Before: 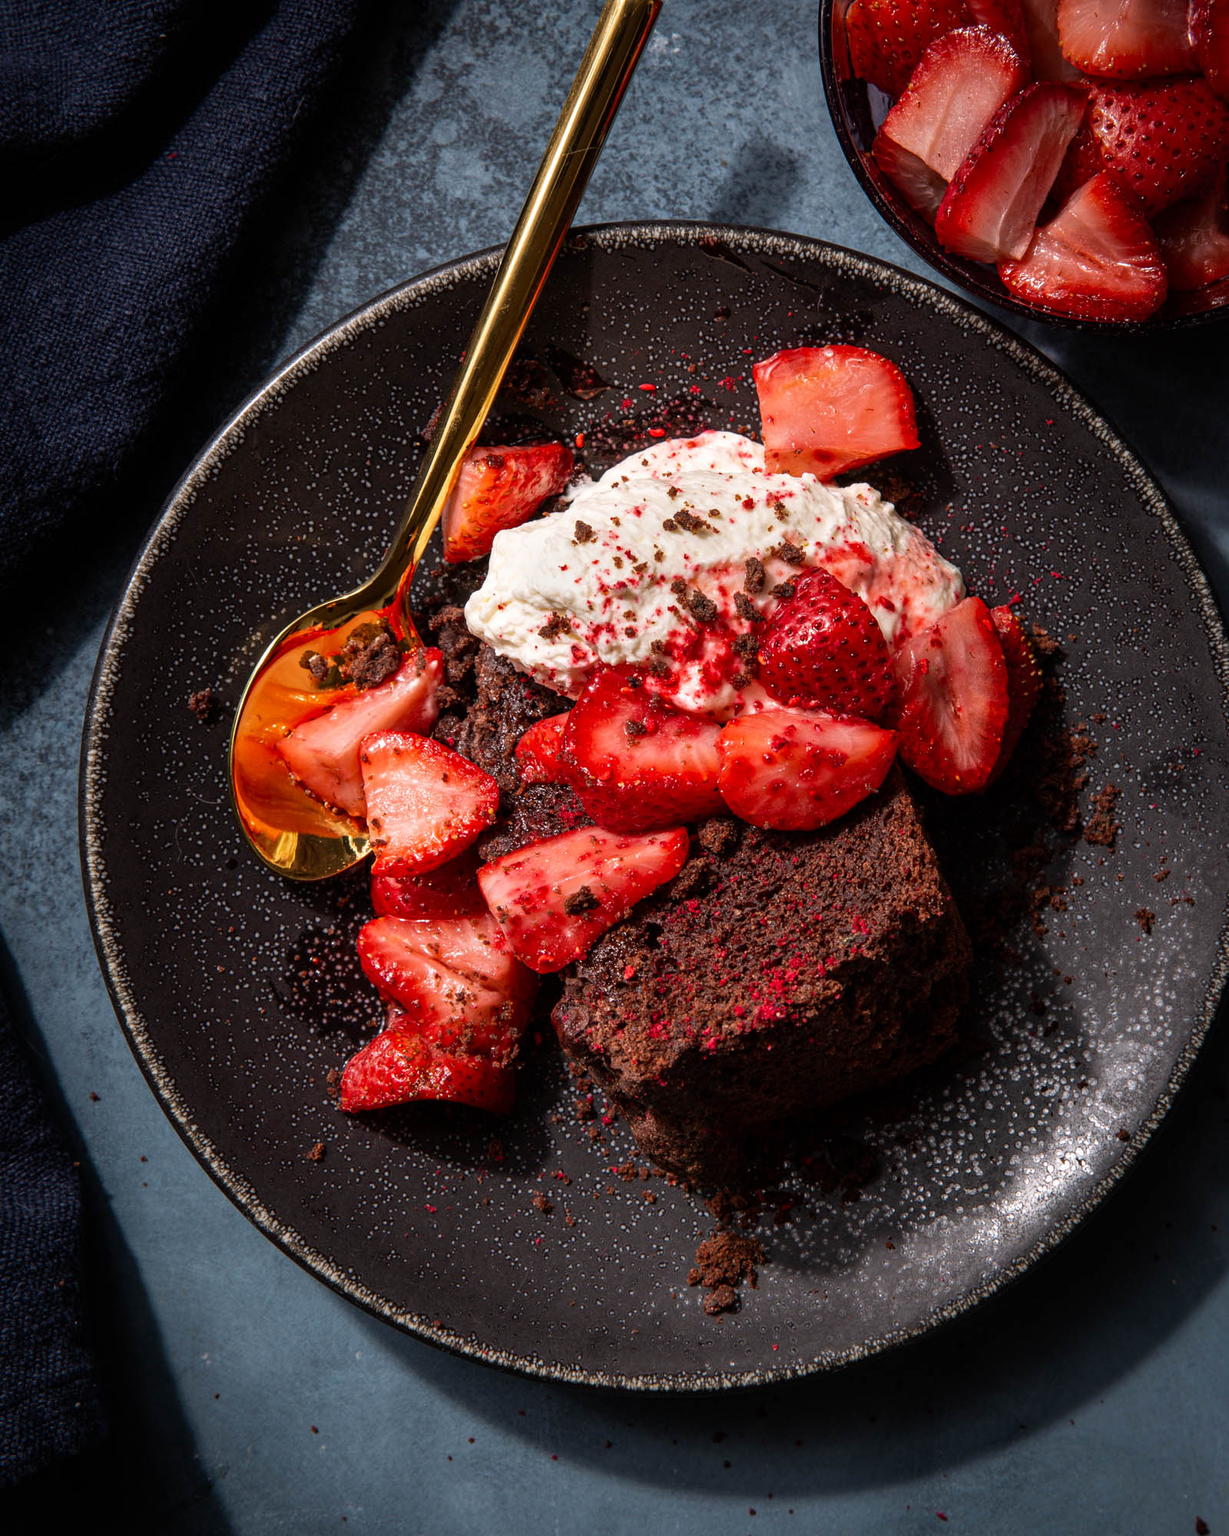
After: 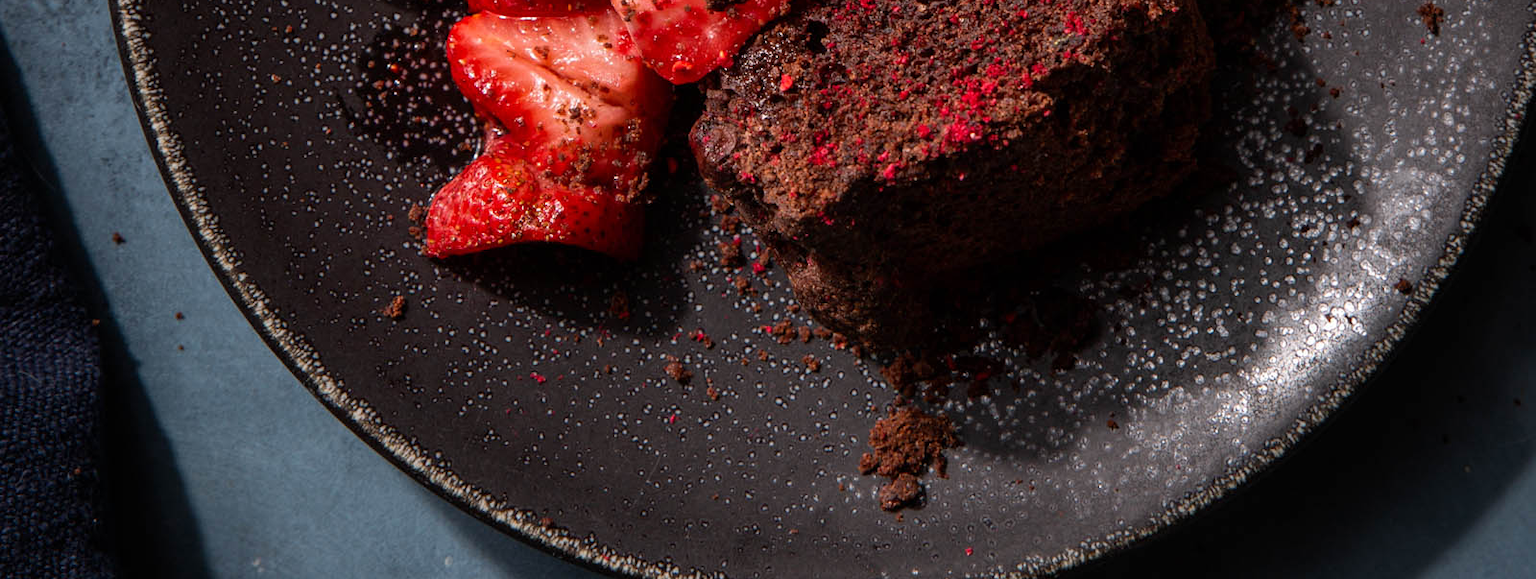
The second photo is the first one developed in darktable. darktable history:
crop and rotate: top 59.032%, bottom 10.74%
